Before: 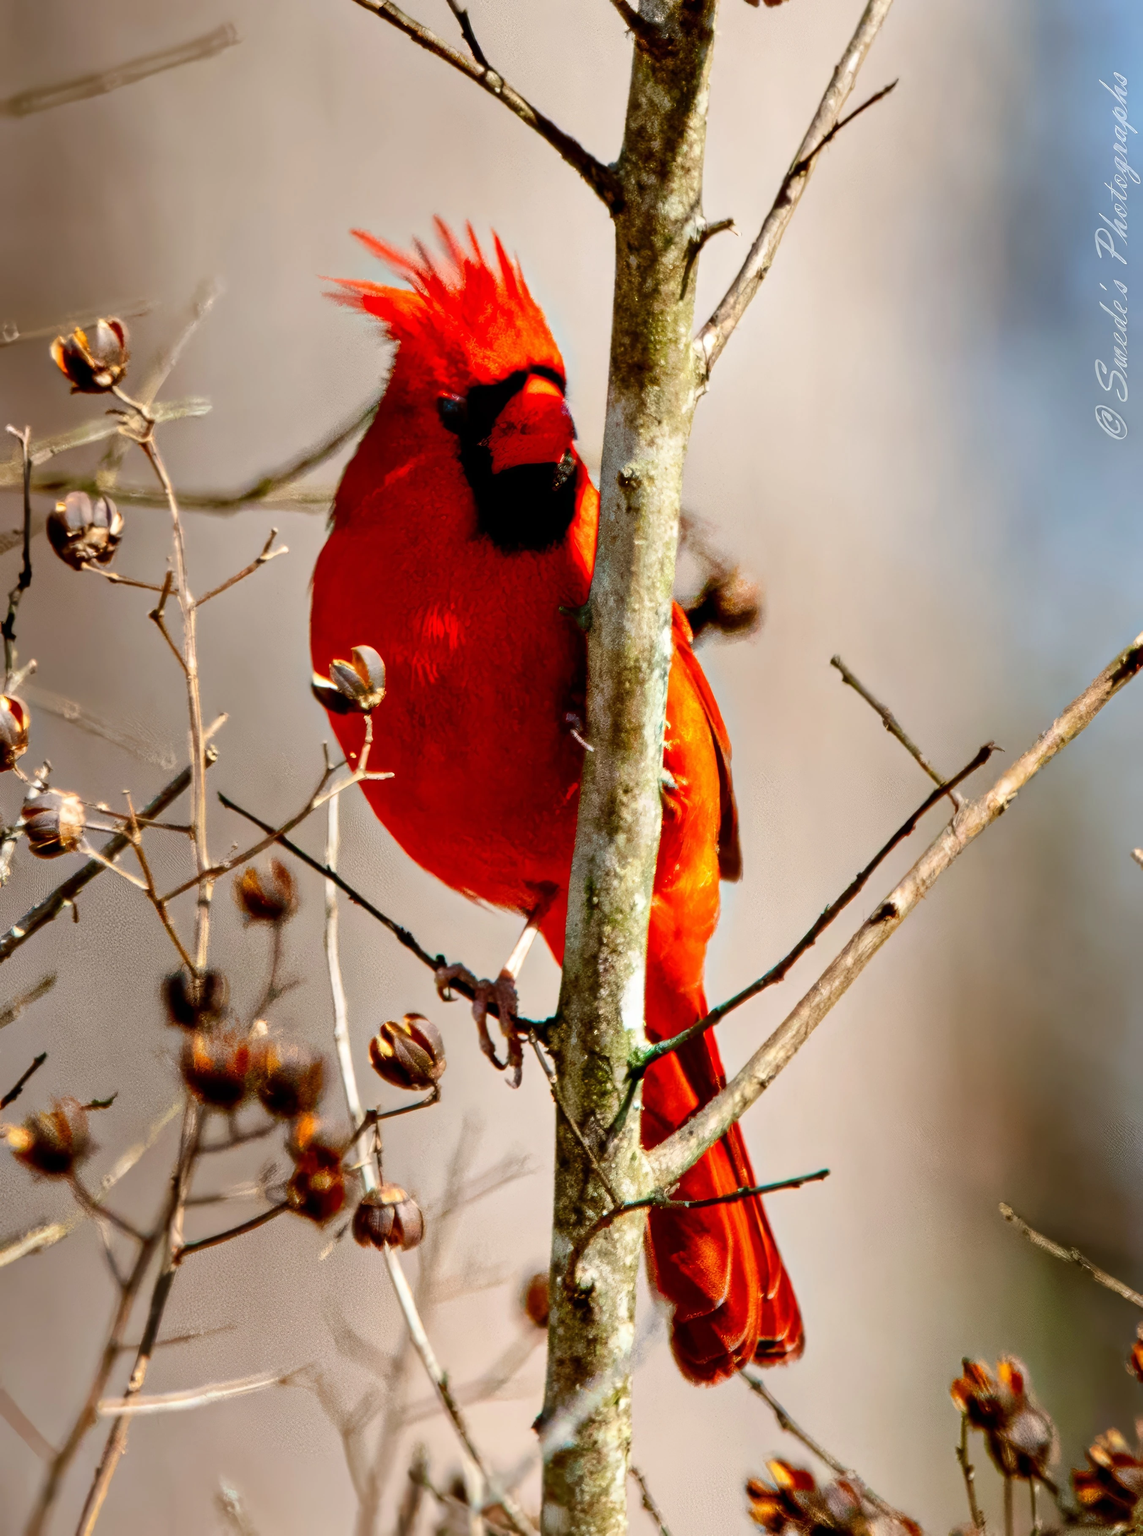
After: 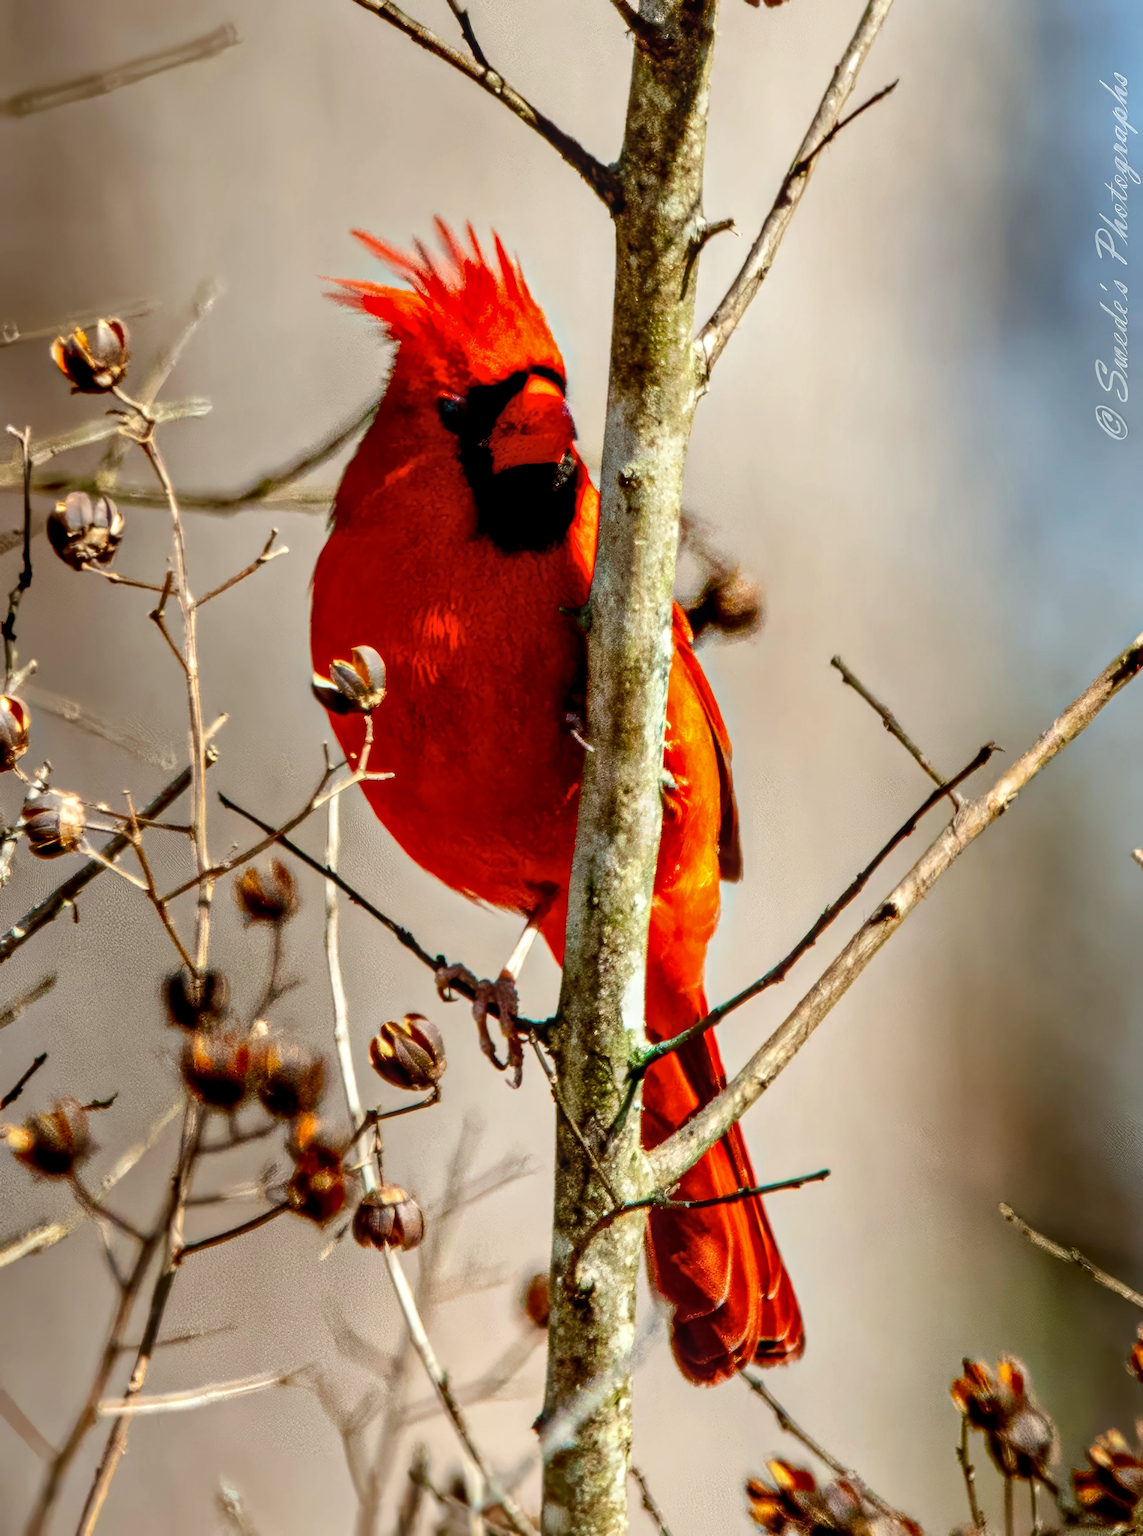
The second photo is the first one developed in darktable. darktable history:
shadows and highlights: shadows 4.1, highlights -17.6, soften with gaussian
color correction: highlights a* -2.68, highlights b* 2.57
local contrast: on, module defaults
